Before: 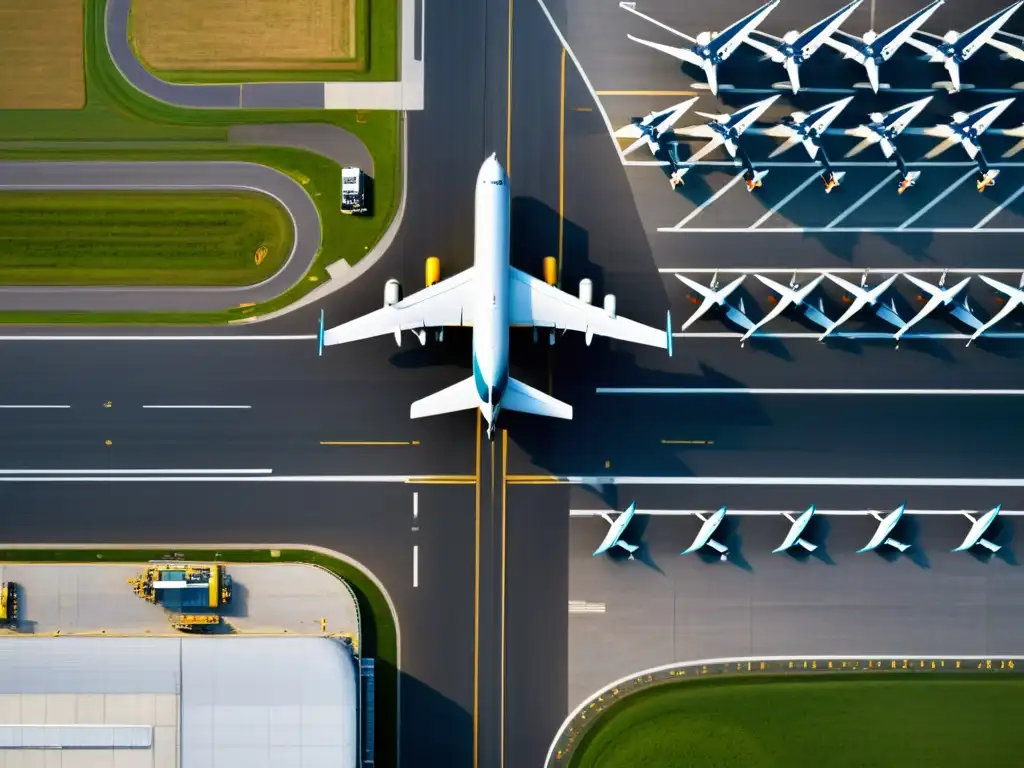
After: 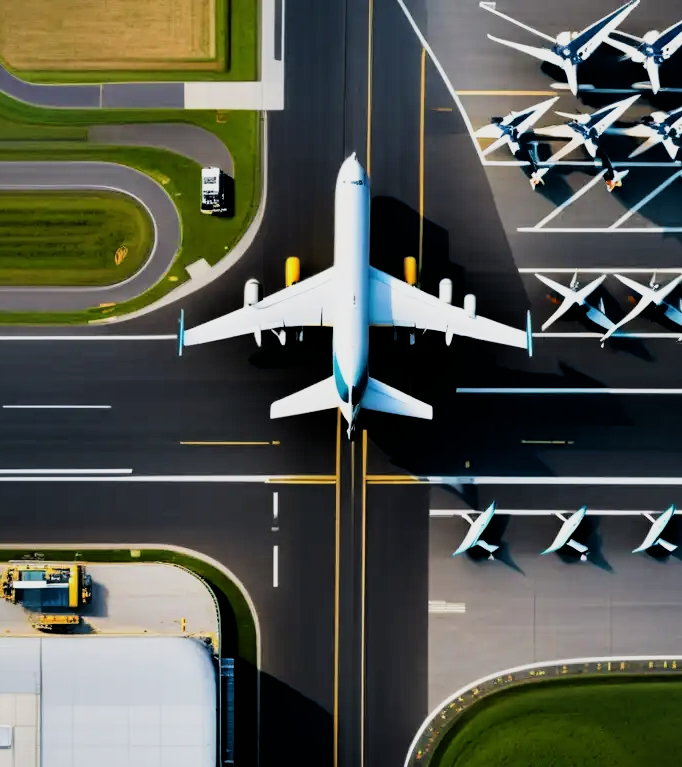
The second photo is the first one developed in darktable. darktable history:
crop and rotate: left 13.7%, right 19.625%
filmic rgb: black relative exposure -5.05 EV, white relative exposure 3.5 EV, threshold 3.01 EV, hardness 3.18, contrast 1.297, highlights saturation mix -49.83%, enable highlight reconstruction true
